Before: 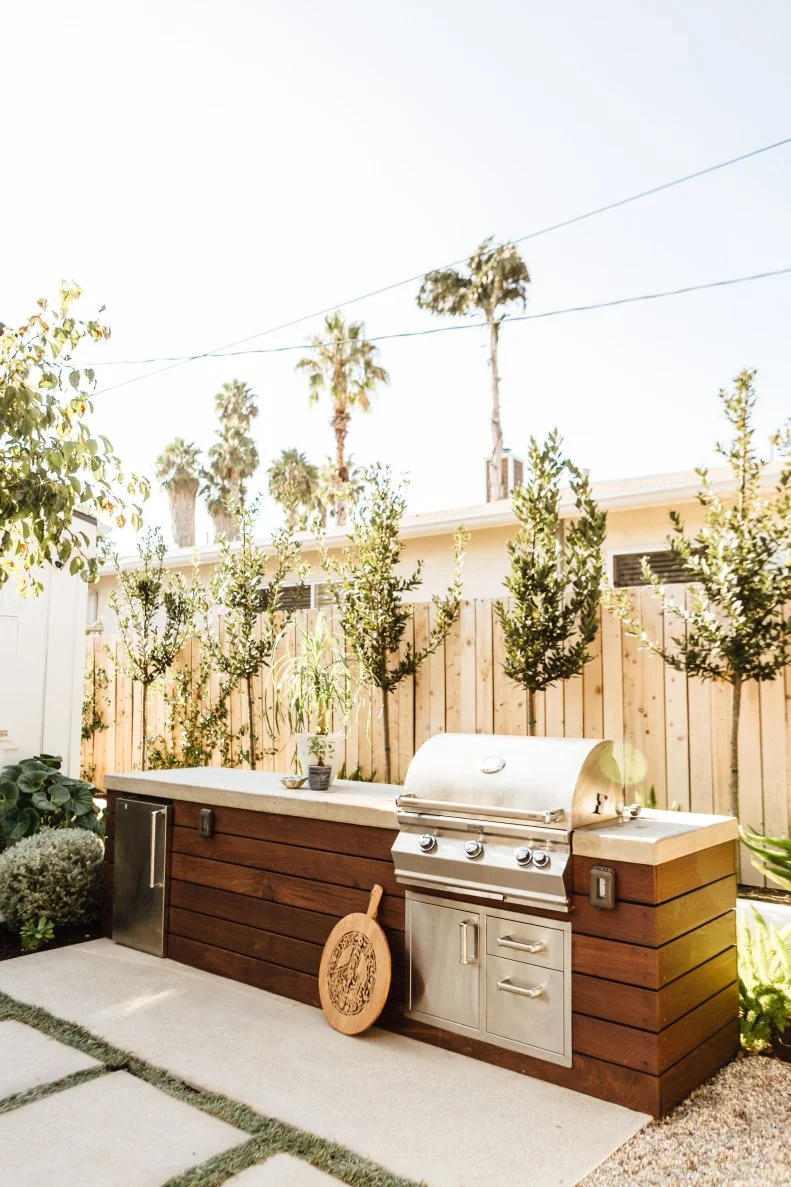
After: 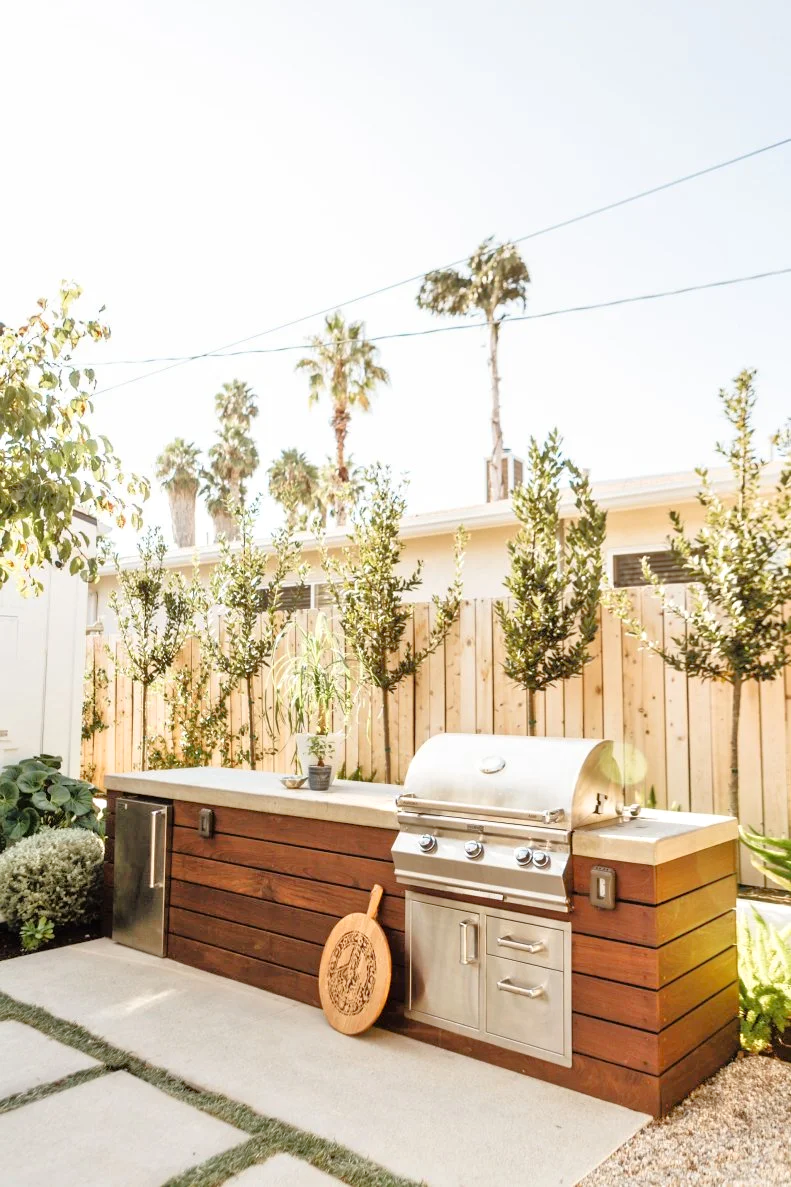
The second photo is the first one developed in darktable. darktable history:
tone equalizer: -7 EV 0.155 EV, -6 EV 0.591 EV, -5 EV 1.16 EV, -4 EV 1.36 EV, -3 EV 1.13 EV, -2 EV 0.6 EV, -1 EV 0.148 EV, mask exposure compensation -0.49 EV
